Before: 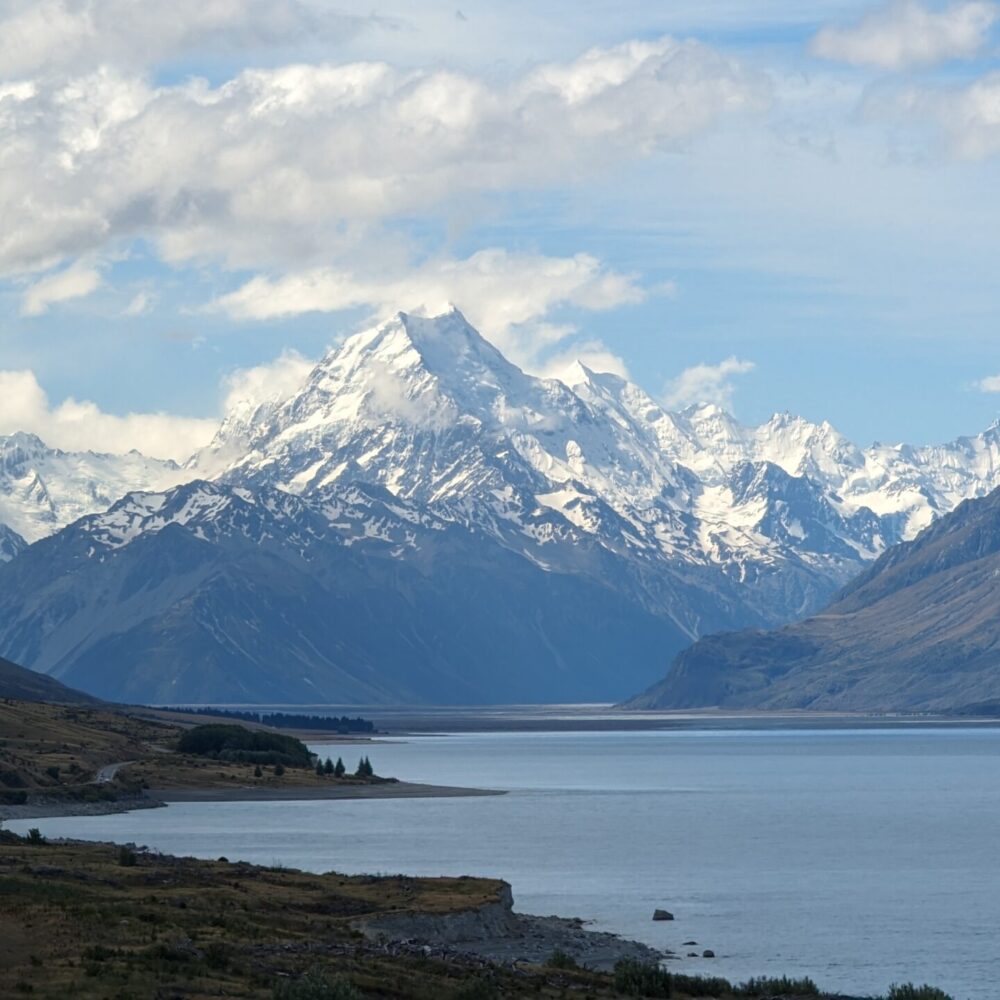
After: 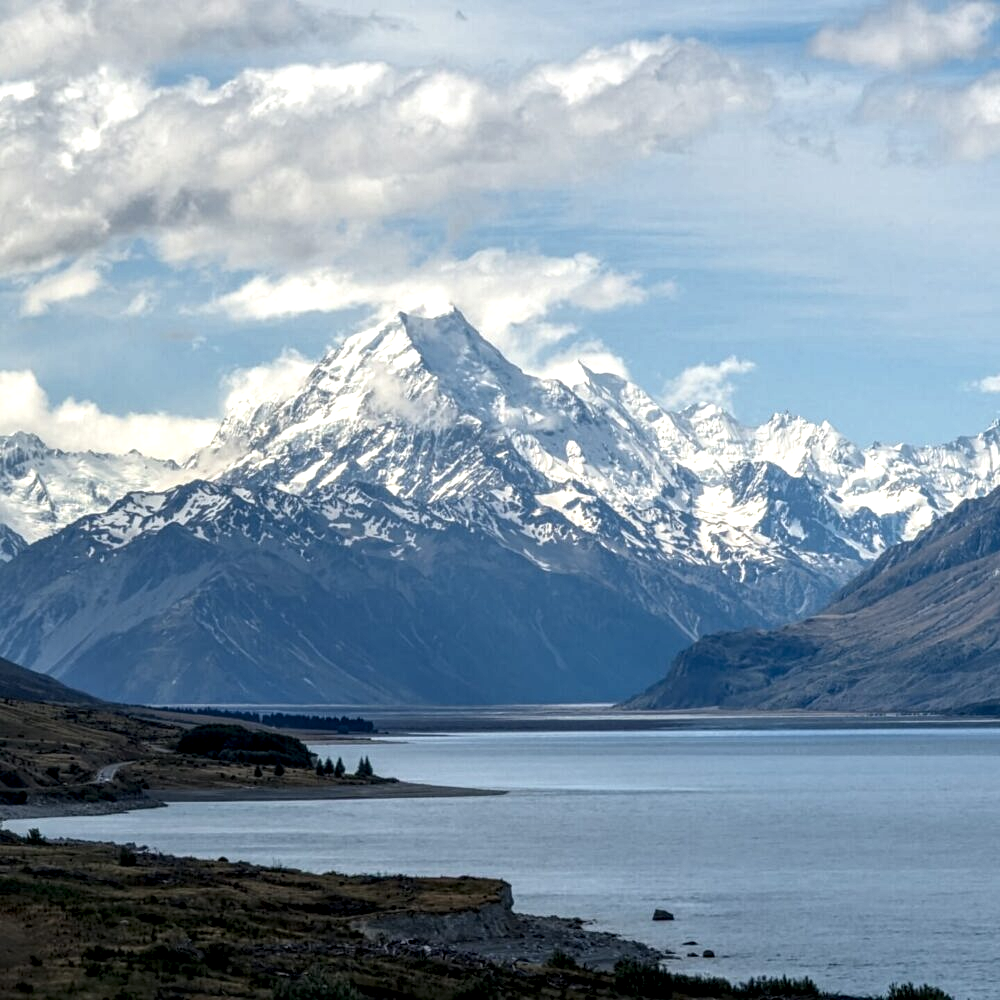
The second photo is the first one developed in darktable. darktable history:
tone equalizer: on, module defaults
local contrast: highlights 12%, shadows 38%, detail 183%, midtone range 0.471
